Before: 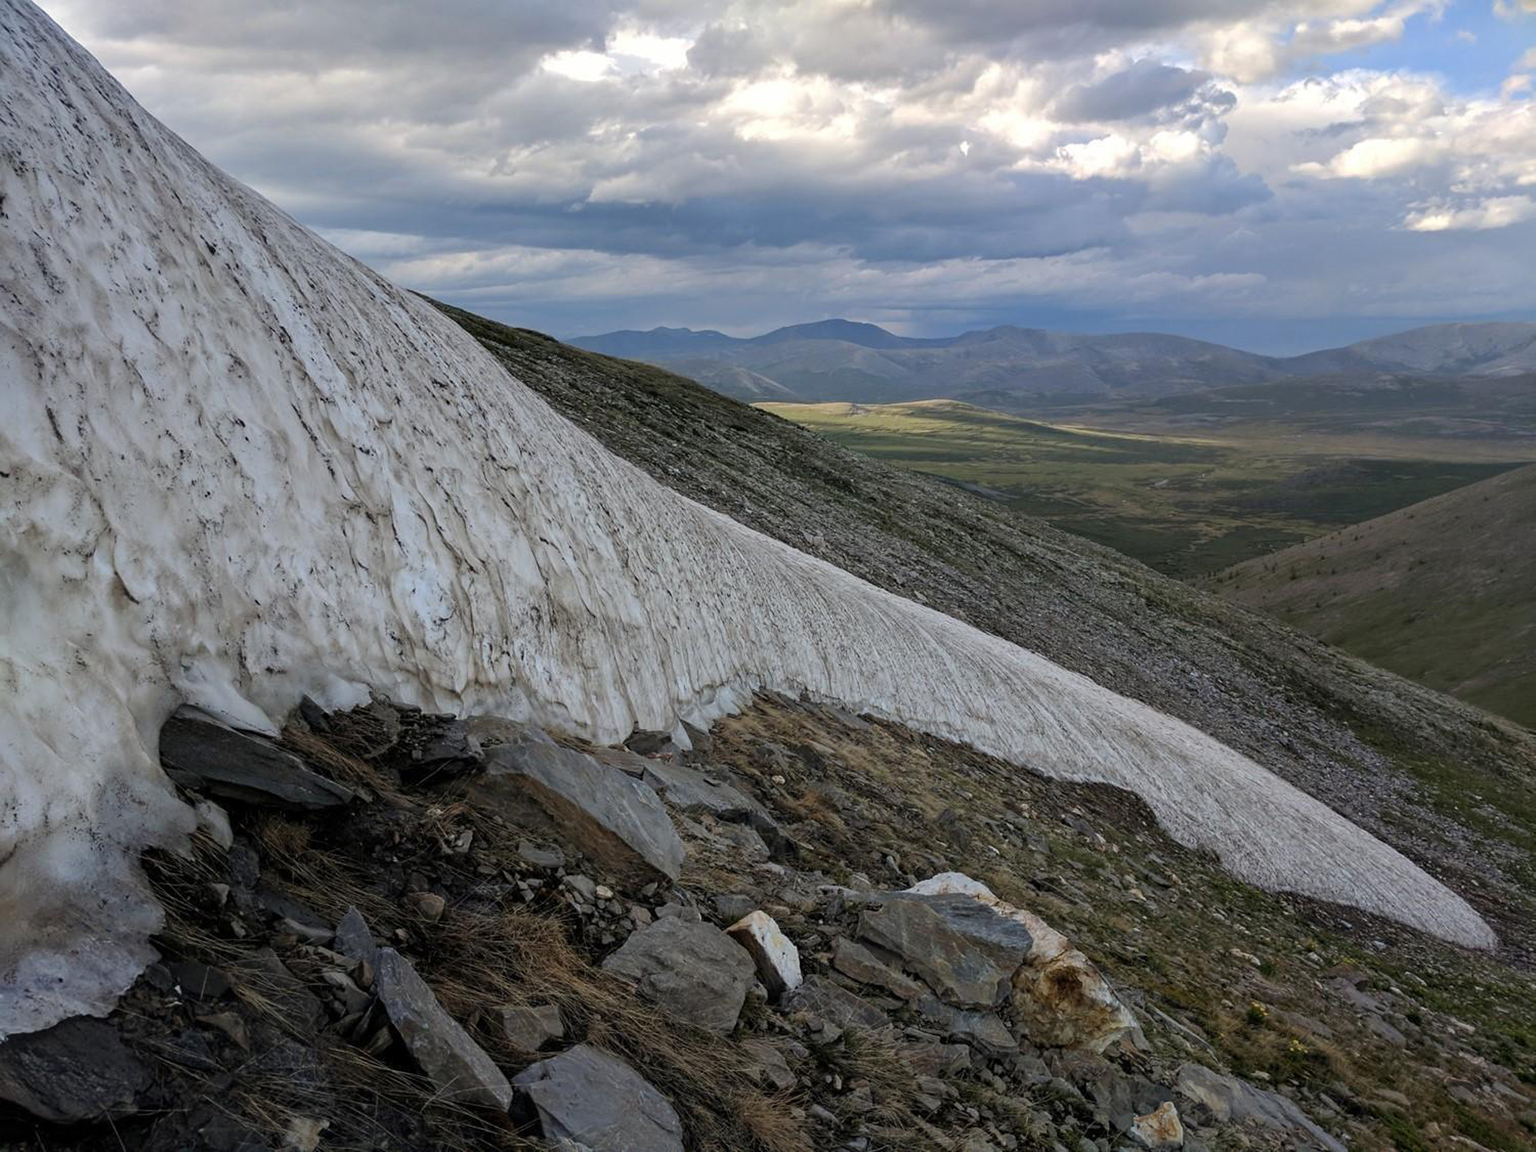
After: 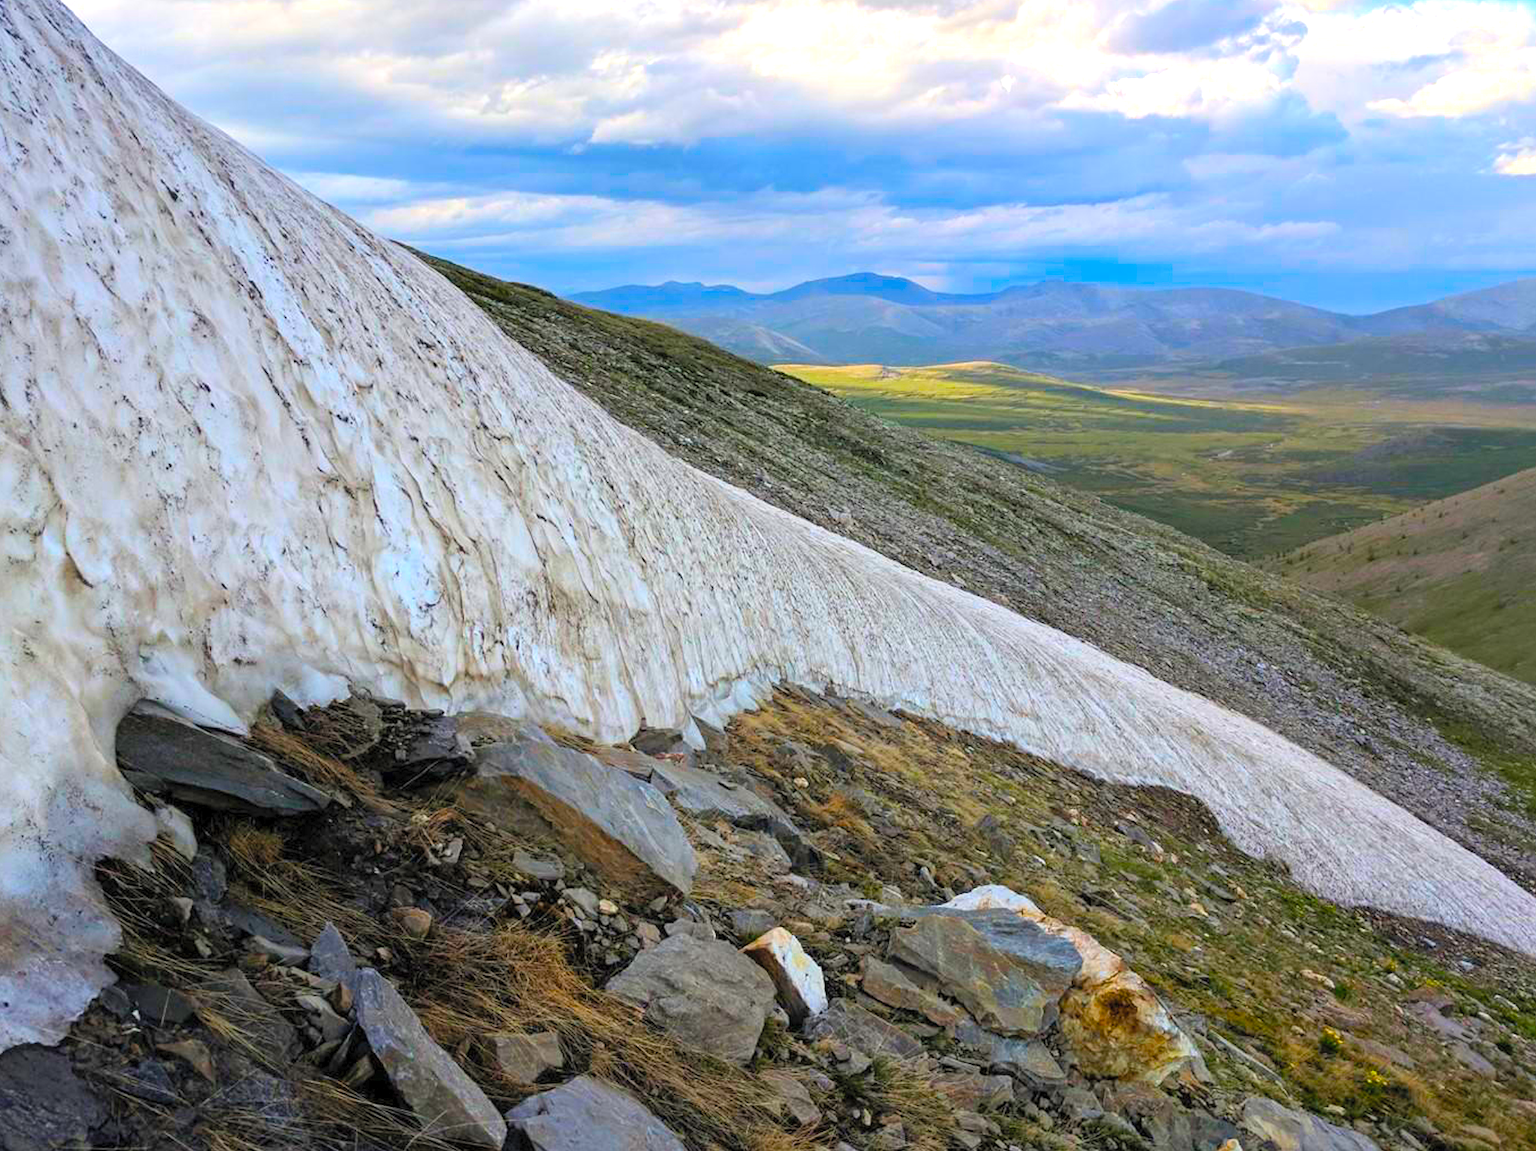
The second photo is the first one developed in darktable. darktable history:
crop: left 3.589%, top 6.391%, right 6.08%, bottom 3.321%
contrast brightness saturation: contrast 0.07, brightness 0.179, saturation 0.417
color balance rgb: linear chroma grading › global chroma 14.673%, perceptual saturation grading › global saturation 16.874%, perceptual brilliance grading › global brilliance 17.329%, global vibrance 29.157%
